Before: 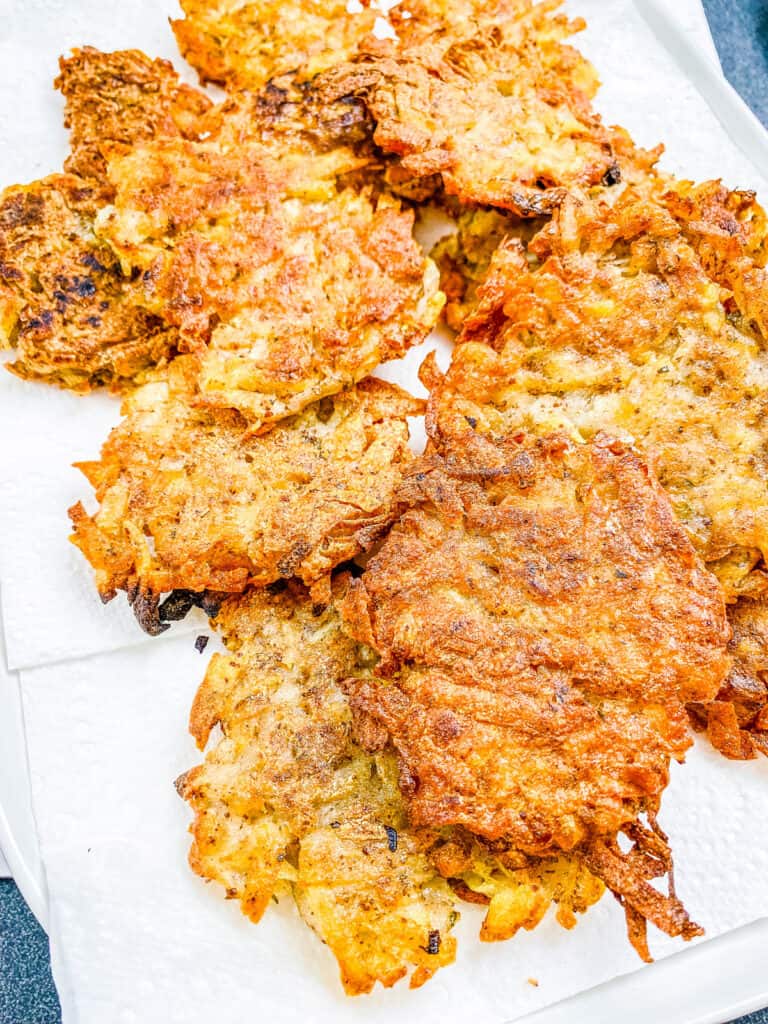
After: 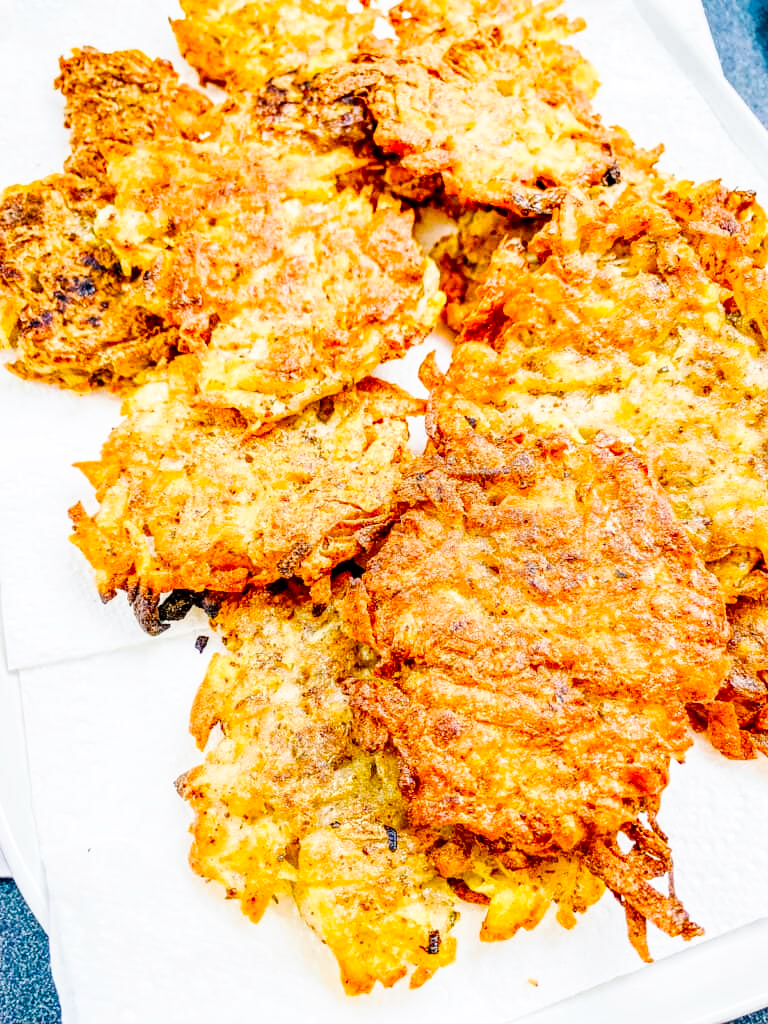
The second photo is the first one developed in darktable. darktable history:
tone curve: curves: ch0 [(0, 0) (0.003, 0) (0.011, 0.002) (0.025, 0.004) (0.044, 0.007) (0.069, 0.015) (0.1, 0.025) (0.136, 0.04) (0.177, 0.09) (0.224, 0.152) (0.277, 0.239) (0.335, 0.335) (0.399, 0.43) (0.468, 0.524) (0.543, 0.621) (0.623, 0.712) (0.709, 0.792) (0.801, 0.871) (0.898, 0.951) (1, 1)], preserve colors none
contrast brightness saturation: saturation 0.1
